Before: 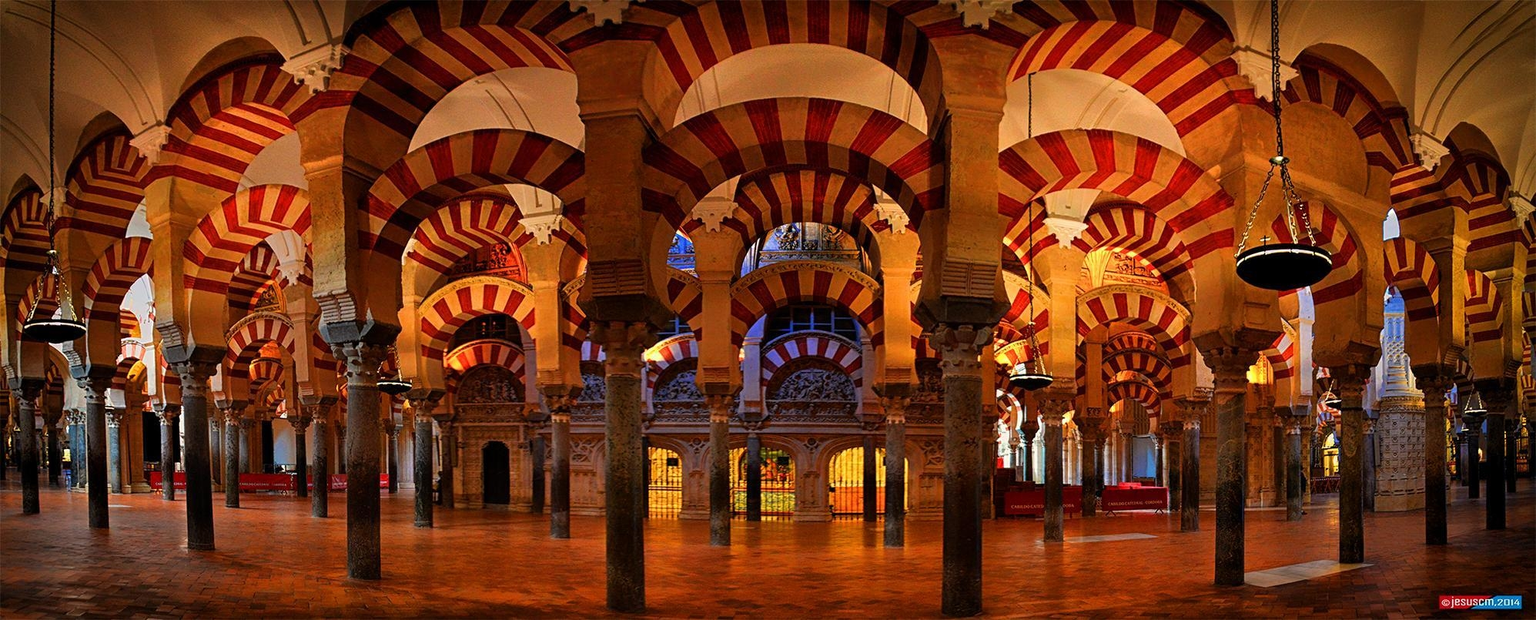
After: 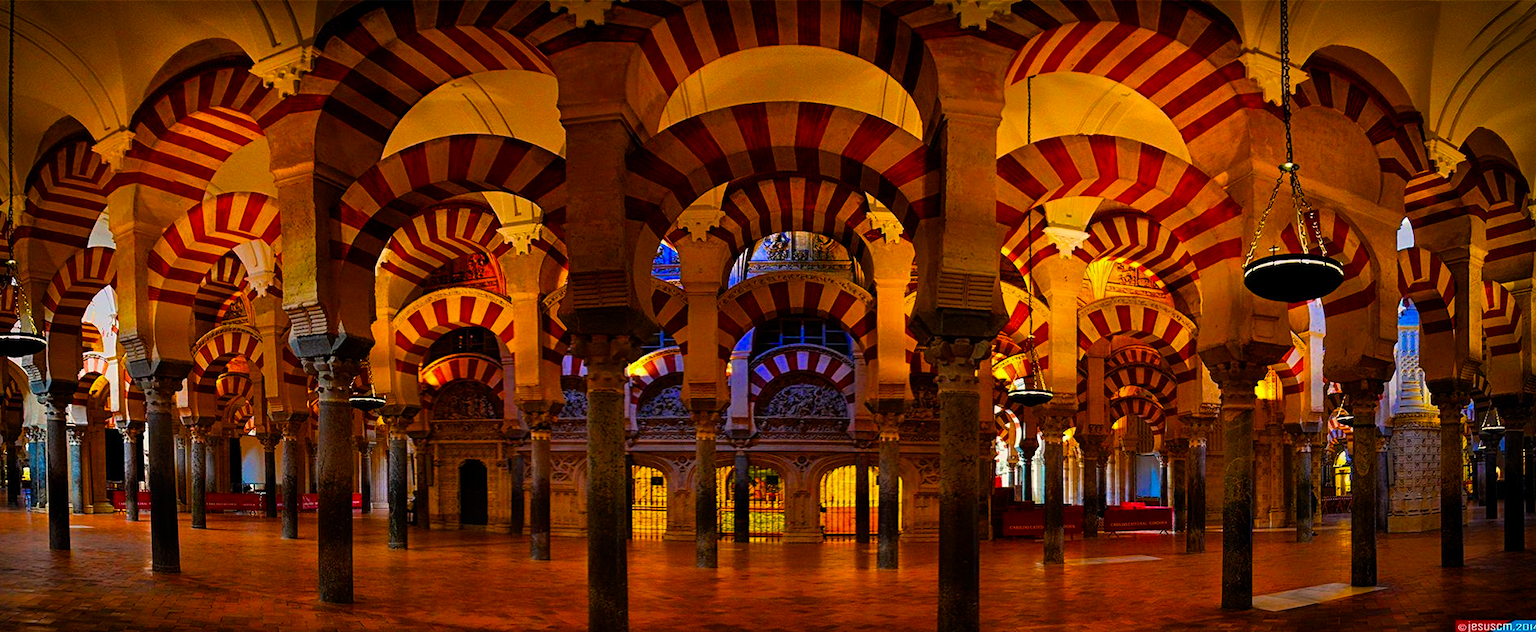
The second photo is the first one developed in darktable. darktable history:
color balance rgb: power › luminance -9.061%, linear chroma grading › shadows 10.639%, linear chroma grading › highlights 9.429%, linear chroma grading › global chroma 14.751%, linear chroma grading › mid-tones 14.669%, perceptual saturation grading › global saturation 30.874%, global vibrance 9.564%
crop and rotate: left 2.72%, right 1.225%, bottom 1.872%
